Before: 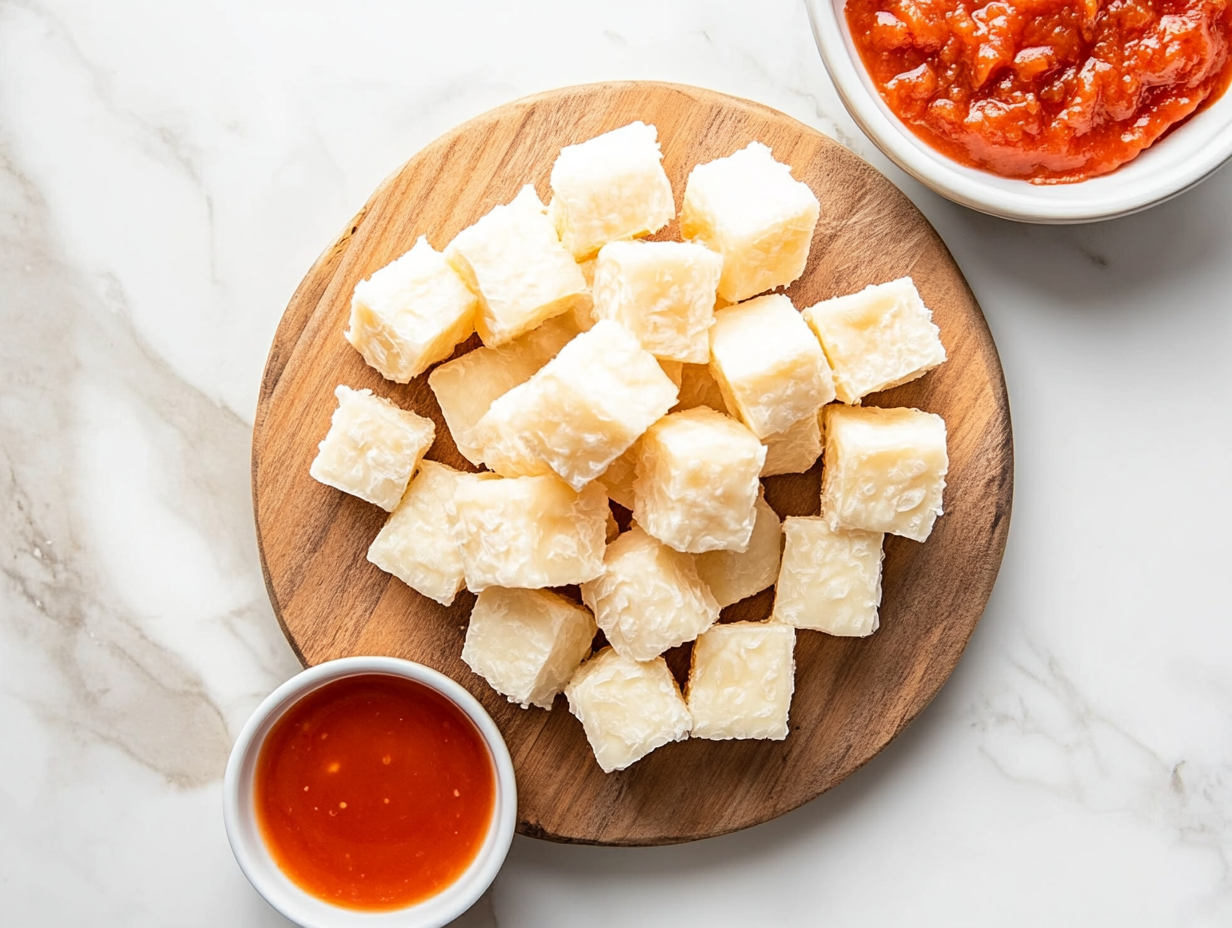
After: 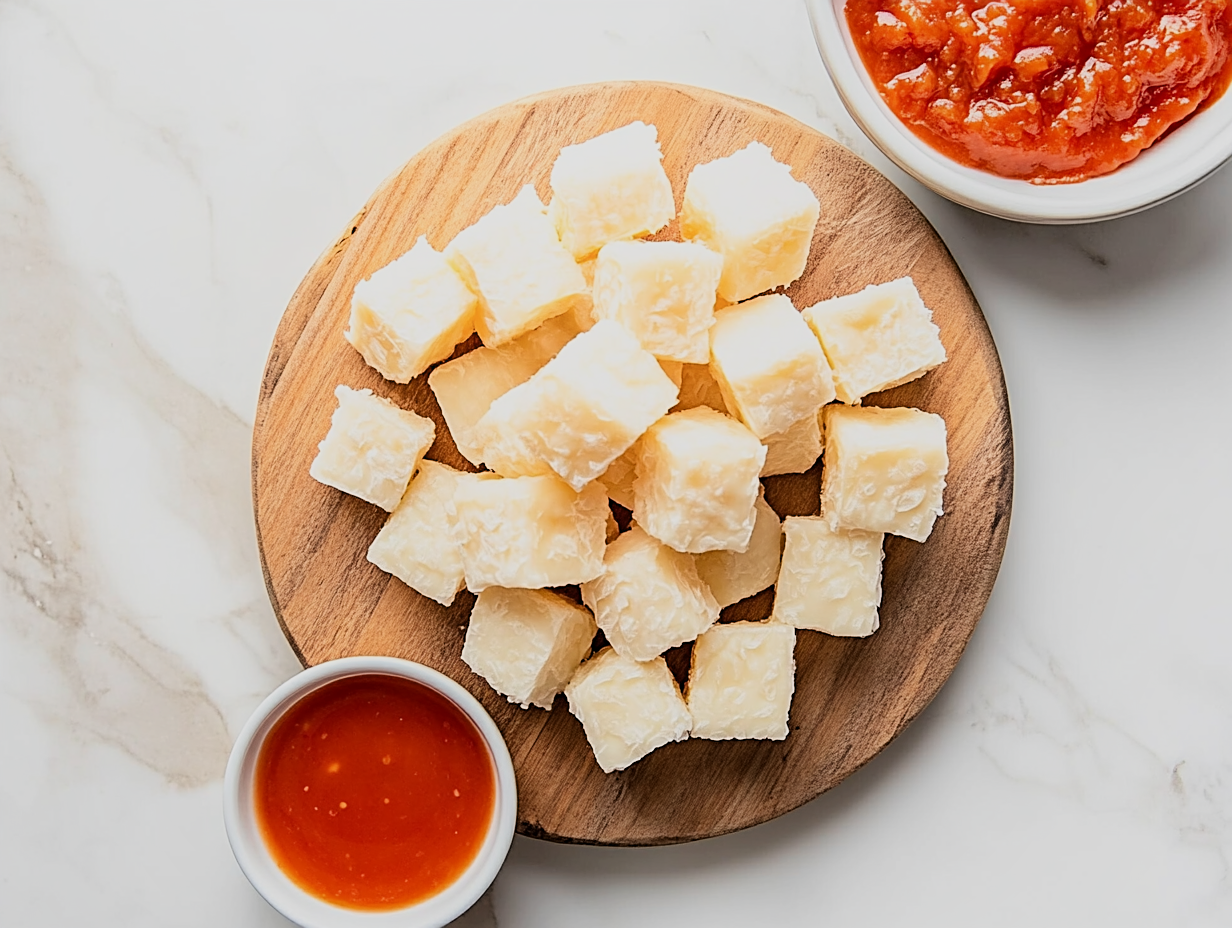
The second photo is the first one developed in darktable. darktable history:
filmic rgb: black relative exposure -7.65 EV, white relative exposure 4.56 EV, hardness 3.61, color science v6 (2022)
local contrast: mode bilateral grid, contrast 14, coarseness 36, detail 105%, midtone range 0.2
sharpen: on, module defaults
shadows and highlights: shadows -0.287, highlights 41.82
